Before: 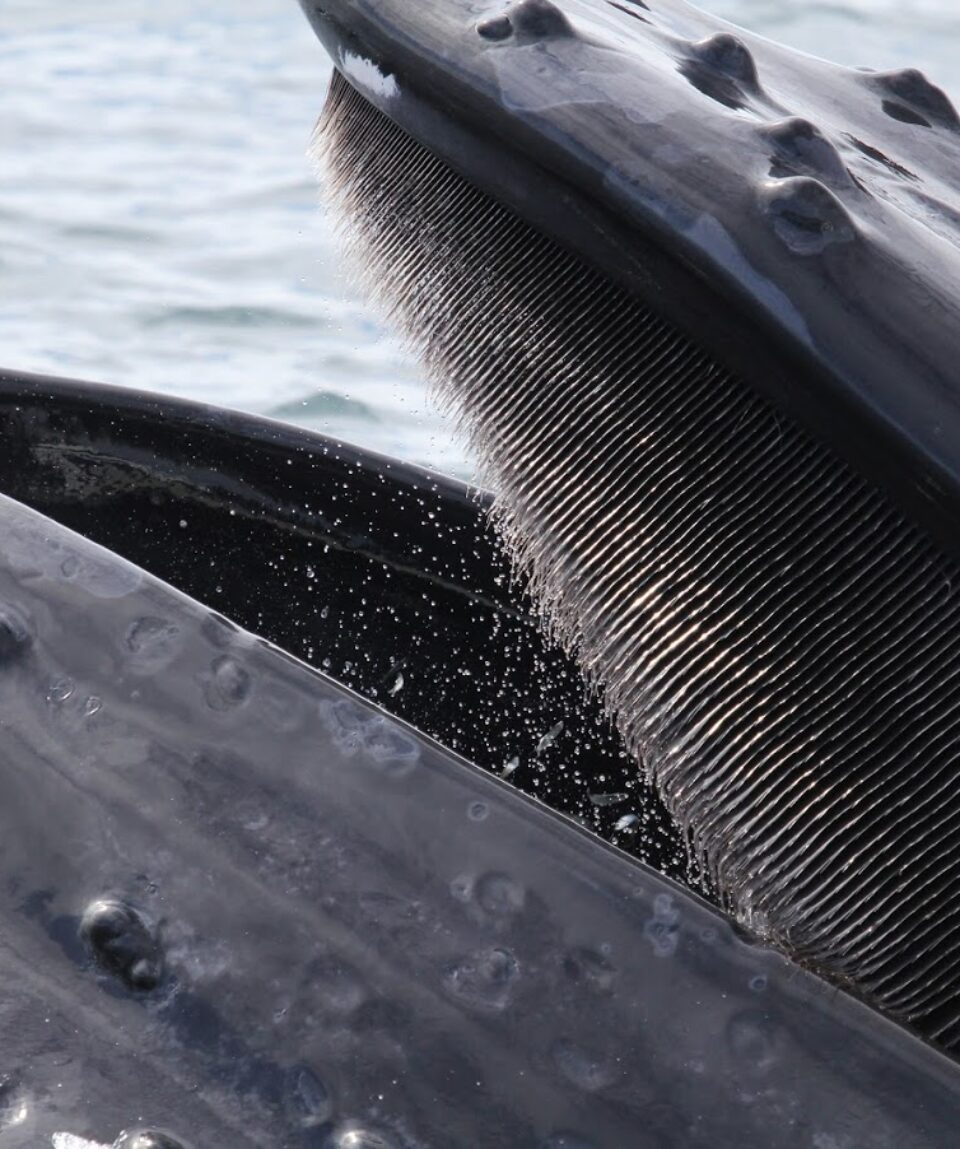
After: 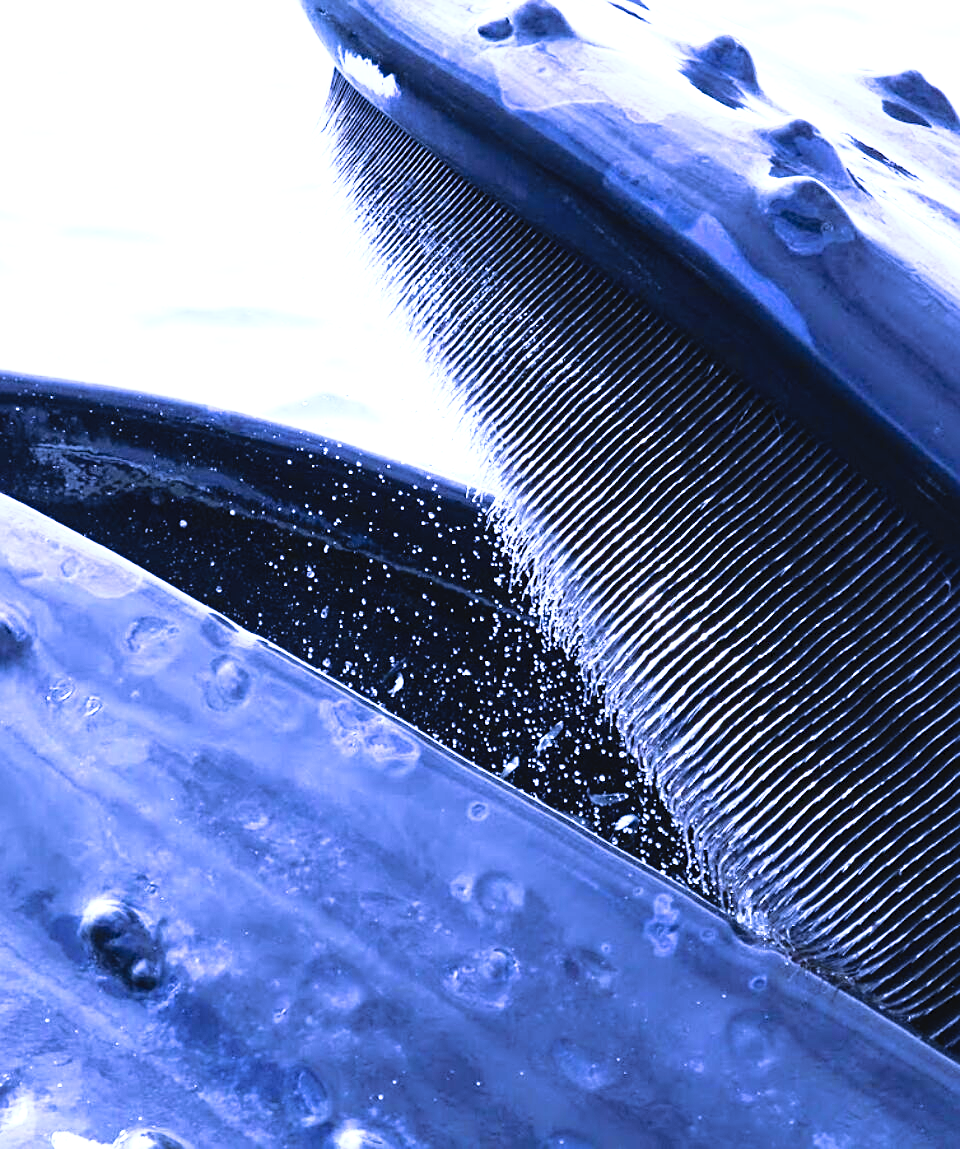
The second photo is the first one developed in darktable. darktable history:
white balance: red 0.766, blue 1.537
sharpen: on, module defaults
tone curve: curves: ch0 [(0, 0) (0.003, 0.047) (0.011, 0.047) (0.025, 0.047) (0.044, 0.049) (0.069, 0.051) (0.1, 0.062) (0.136, 0.086) (0.177, 0.125) (0.224, 0.178) (0.277, 0.246) (0.335, 0.324) (0.399, 0.407) (0.468, 0.48) (0.543, 0.57) (0.623, 0.675) (0.709, 0.772) (0.801, 0.876) (0.898, 0.963) (1, 1)], preserve colors none
exposure: black level correction 0, exposure 1.173 EV, compensate exposure bias true, compensate highlight preservation false
